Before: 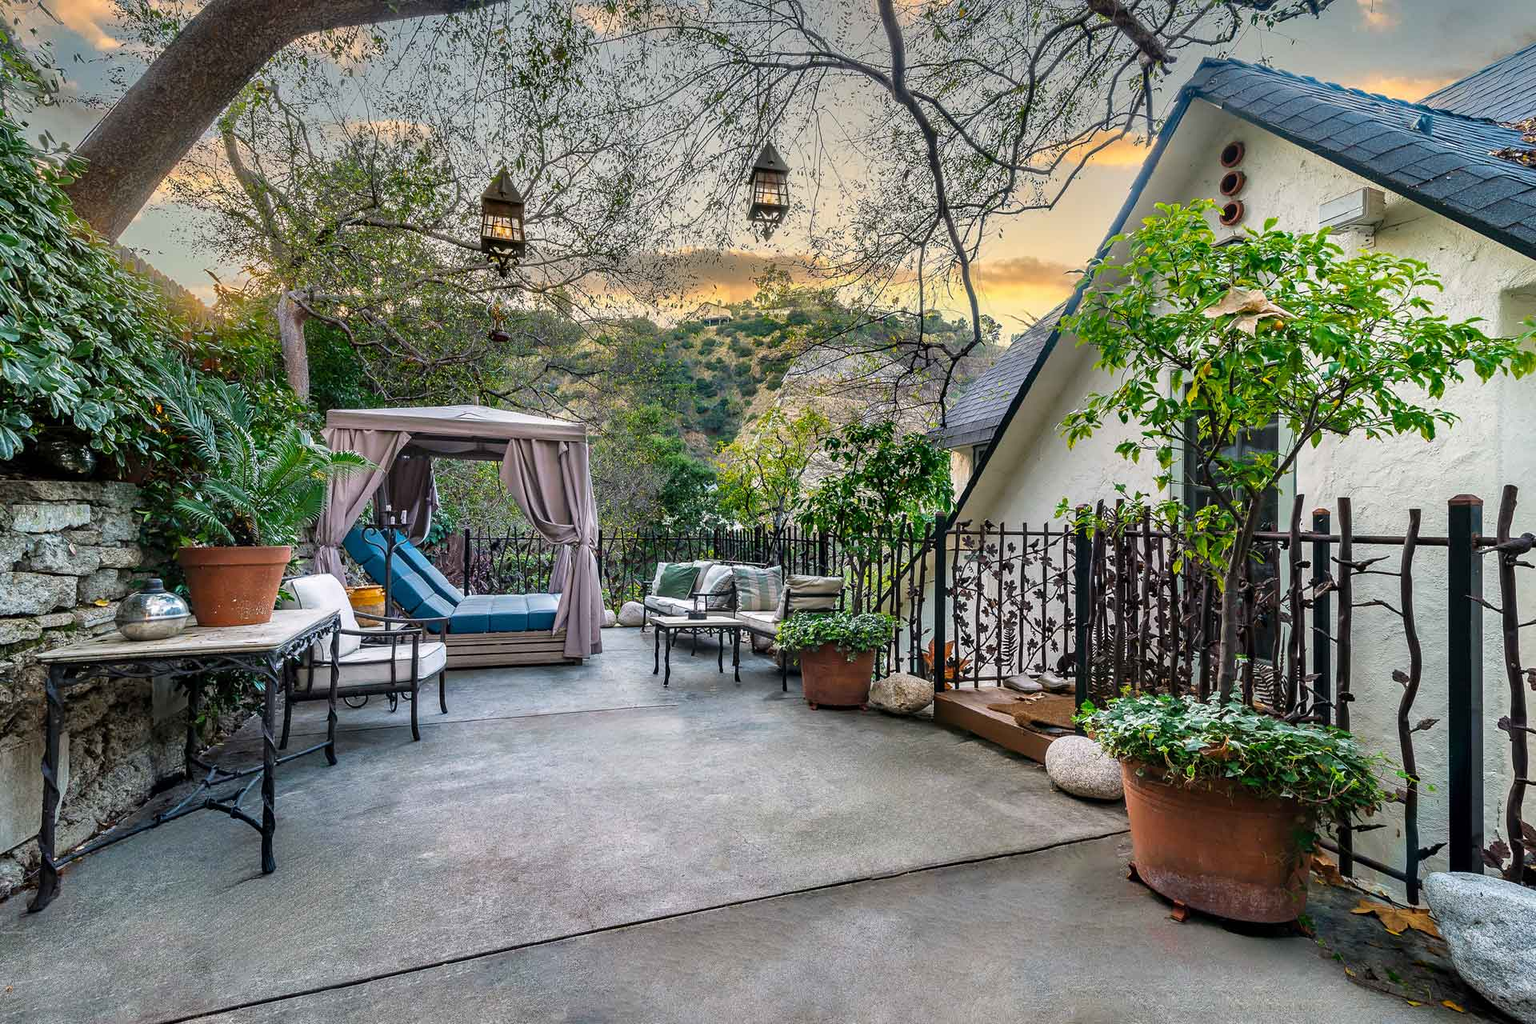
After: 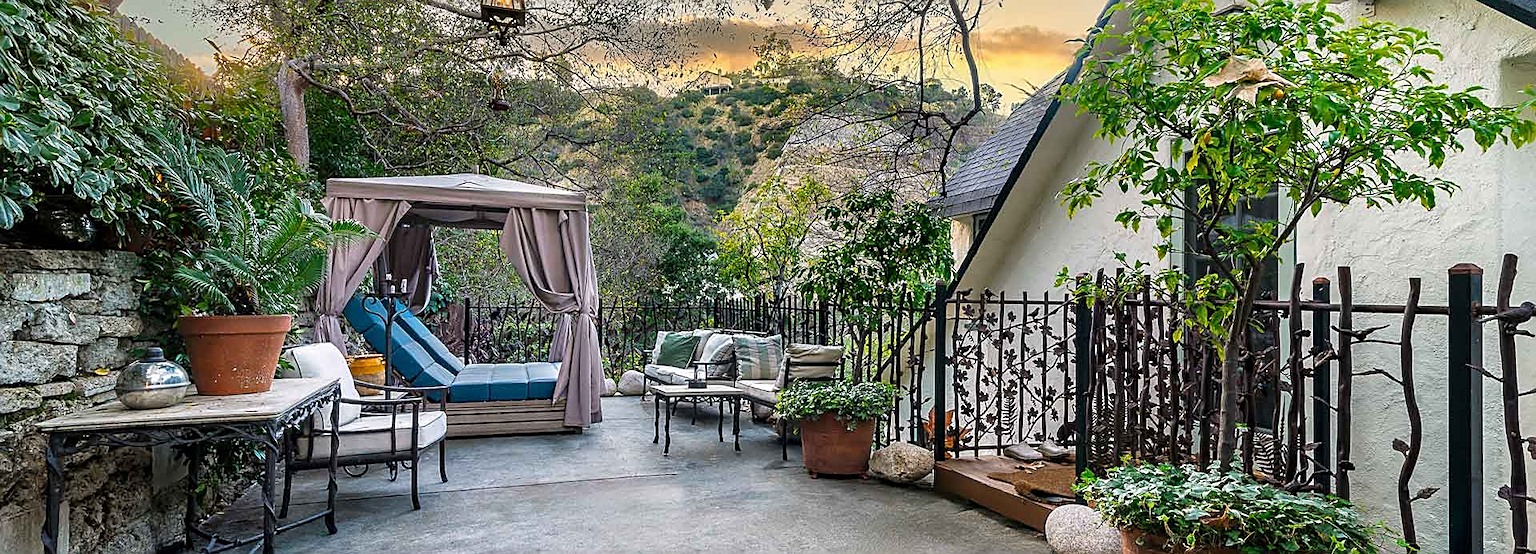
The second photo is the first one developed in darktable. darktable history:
sharpen: amount 0.553
crop and rotate: top 22.583%, bottom 23.254%
